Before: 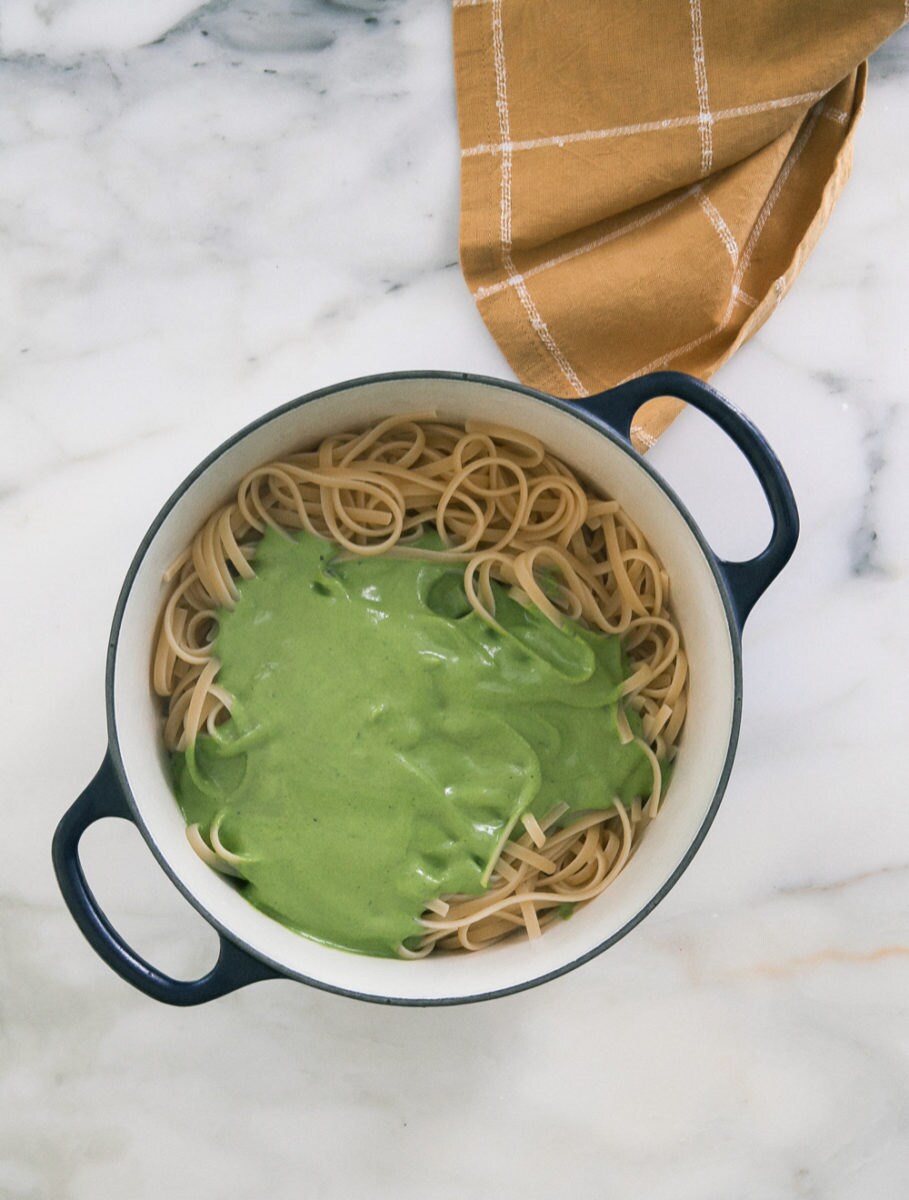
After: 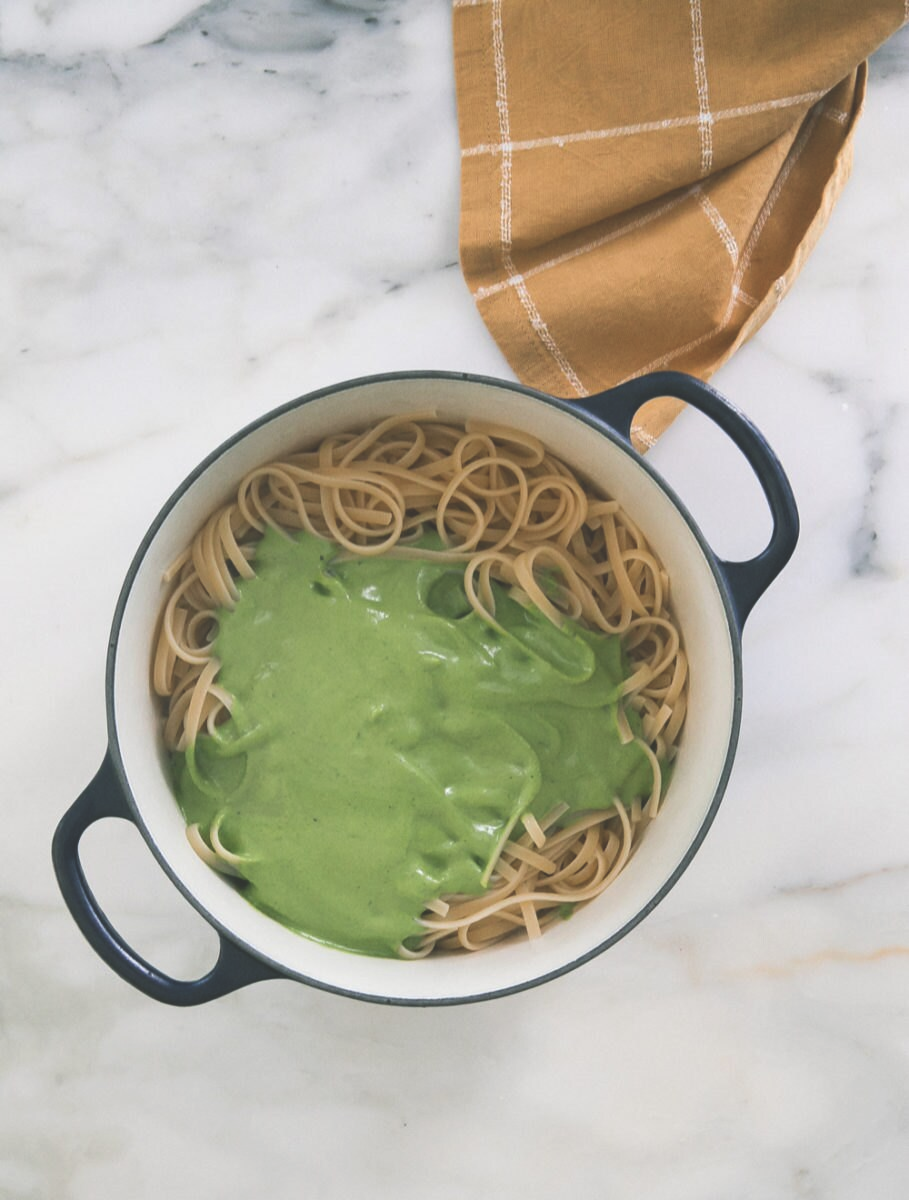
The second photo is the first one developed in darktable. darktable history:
exposure: black level correction -0.028, compensate highlight preservation false
tone equalizer: on, module defaults
